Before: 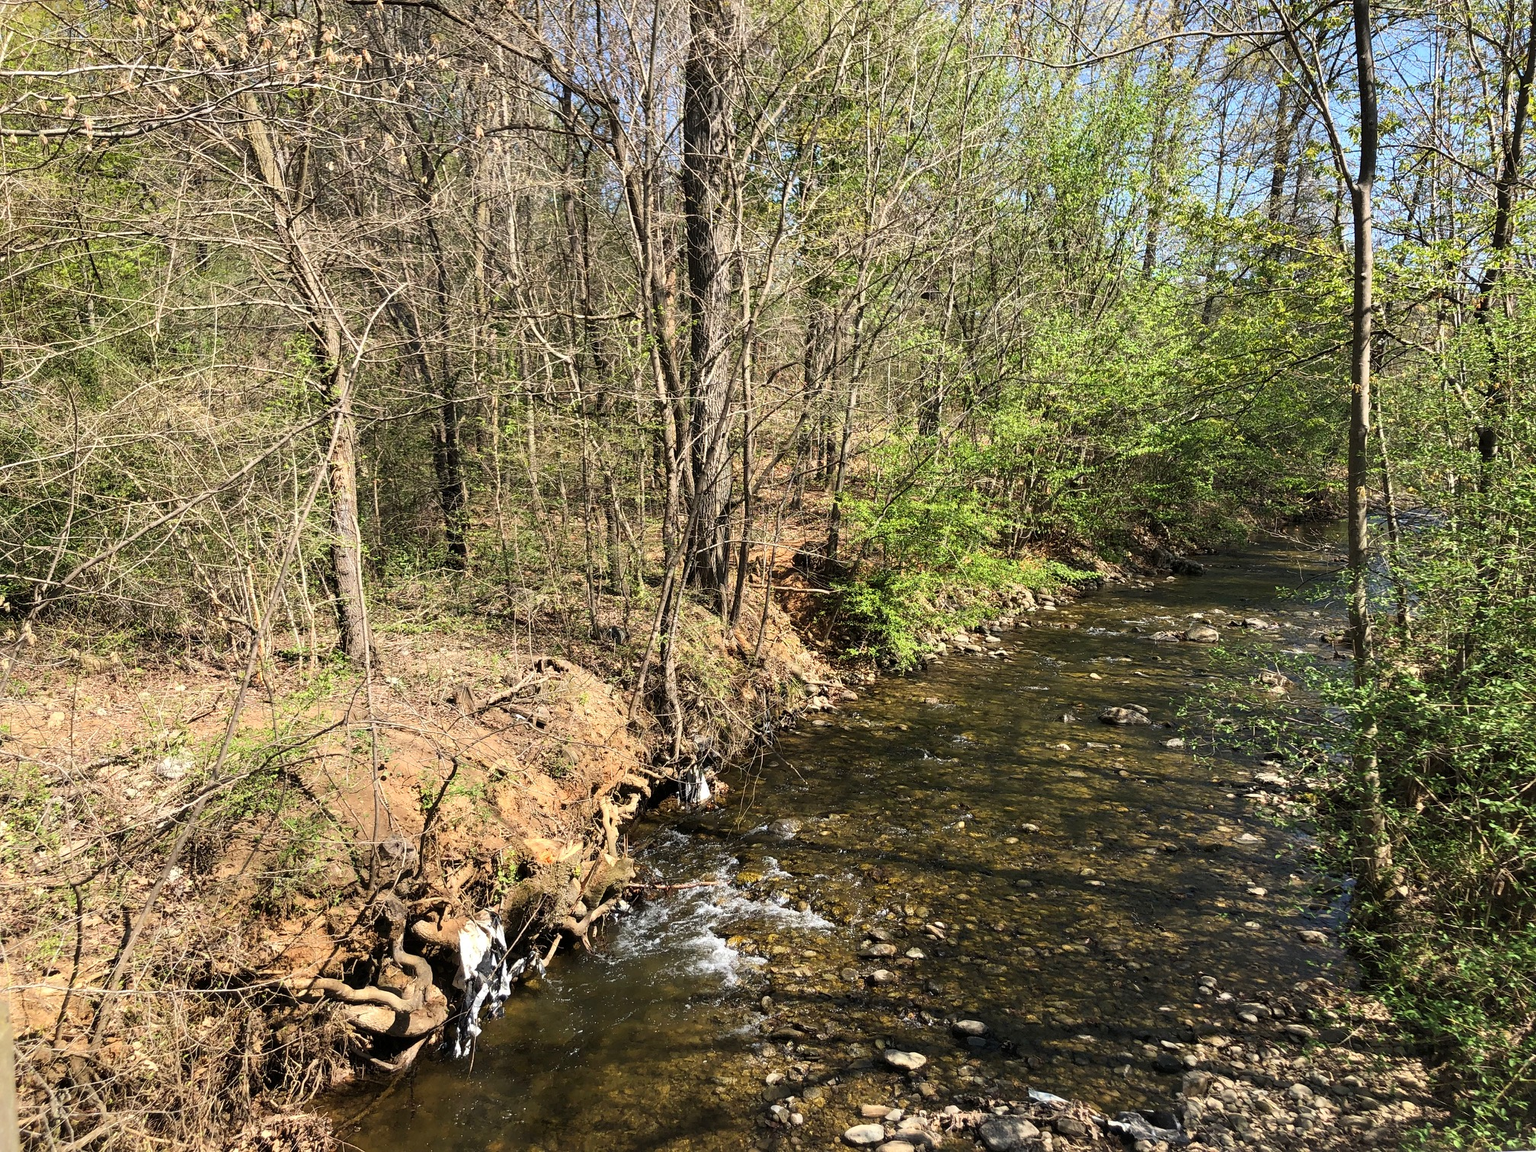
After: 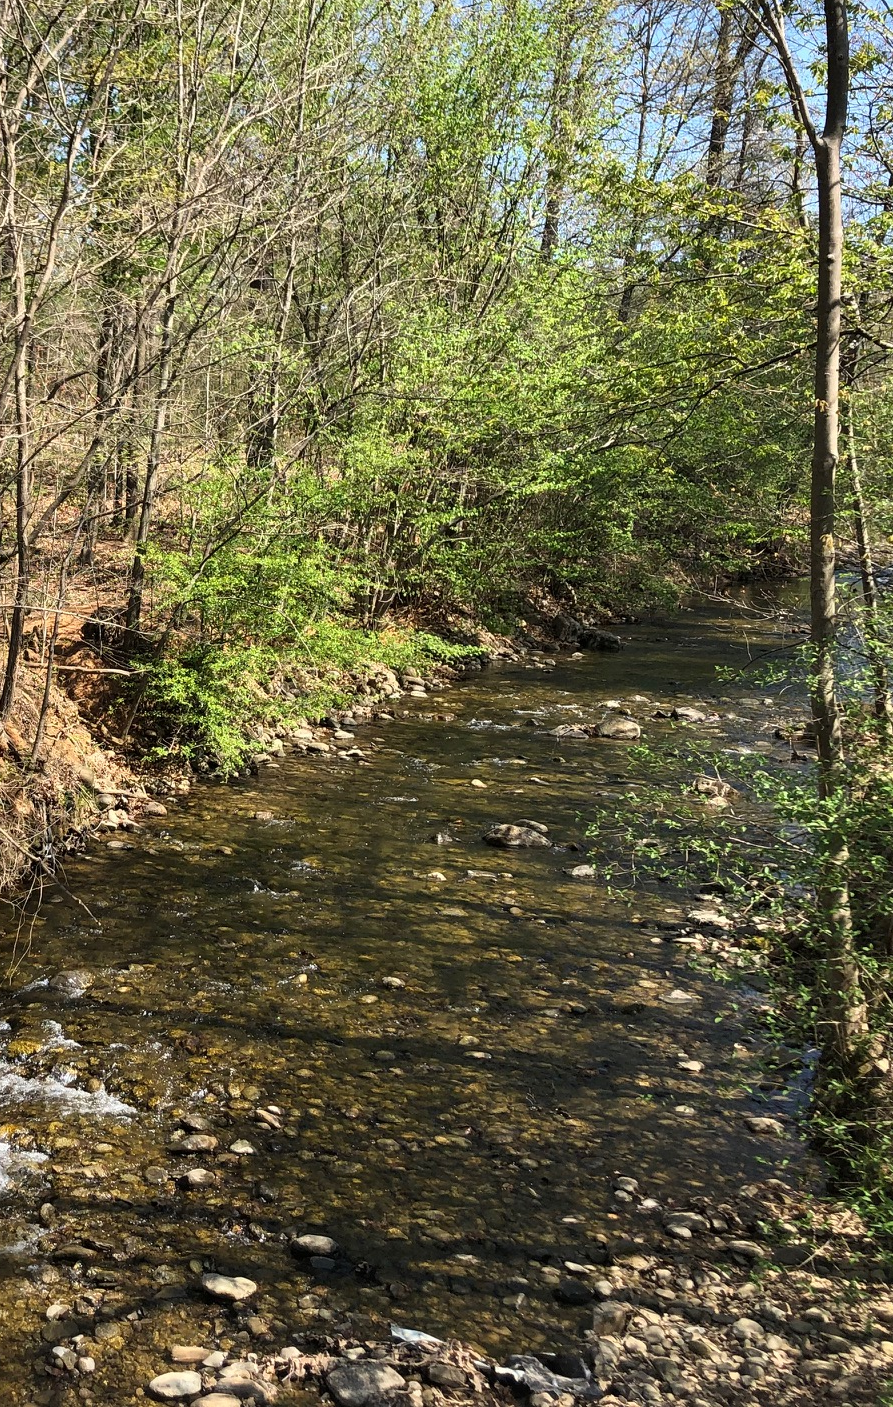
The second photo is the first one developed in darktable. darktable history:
crop: left 47.573%, top 6.917%, right 8.109%
